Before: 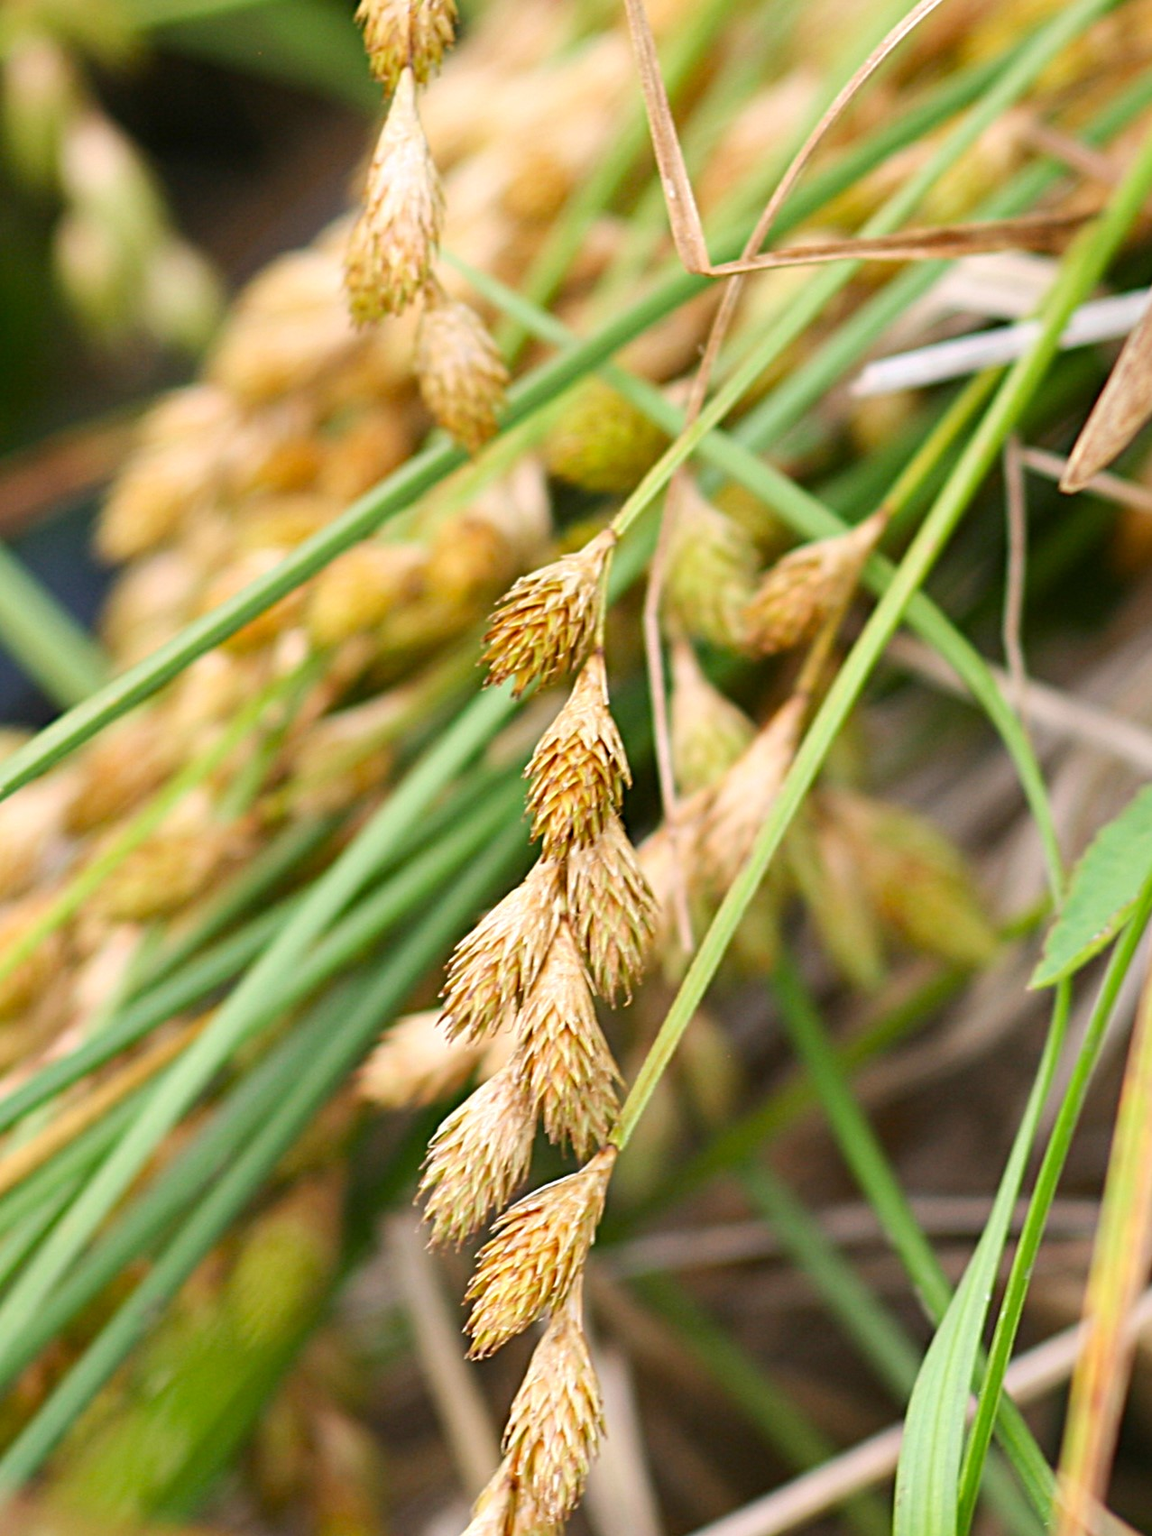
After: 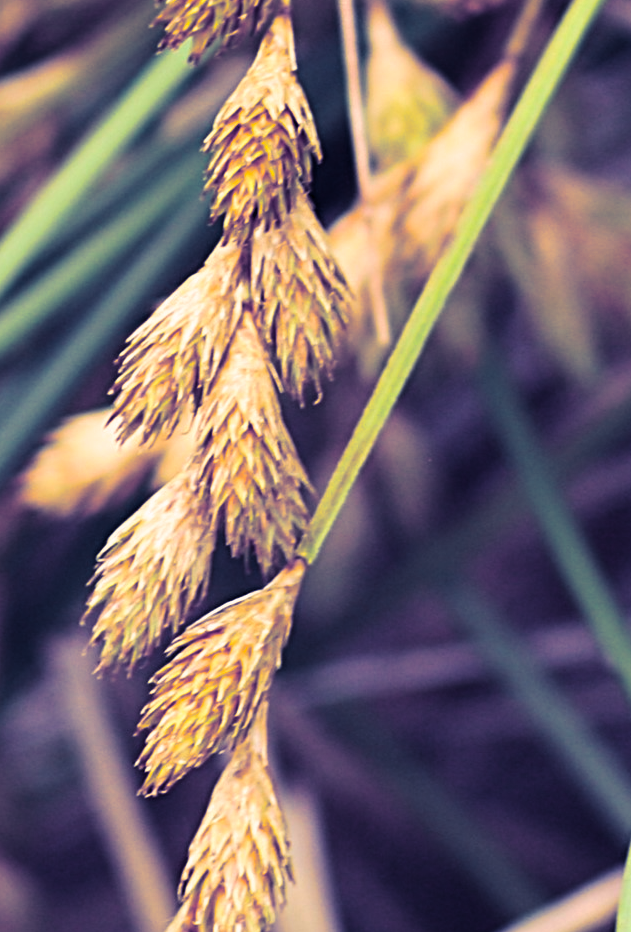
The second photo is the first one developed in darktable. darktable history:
crop: left 29.672%, top 41.786%, right 20.851%, bottom 3.487%
split-toning: shadows › hue 242.67°, shadows › saturation 0.733, highlights › hue 45.33°, highlights › saturation 0.667, balance -53.304, compress 21.15%
color balance rgb: shadows lift › hue 87.51°, highlights gain › chroma 1.62%, highlights gain › hue 55.1°, global offset › chroma 0.06%, global offset › hue 253.66°, linear chroma grading › global chroma 0.5%, perceptual saturation grading › global saturation 16.38%
